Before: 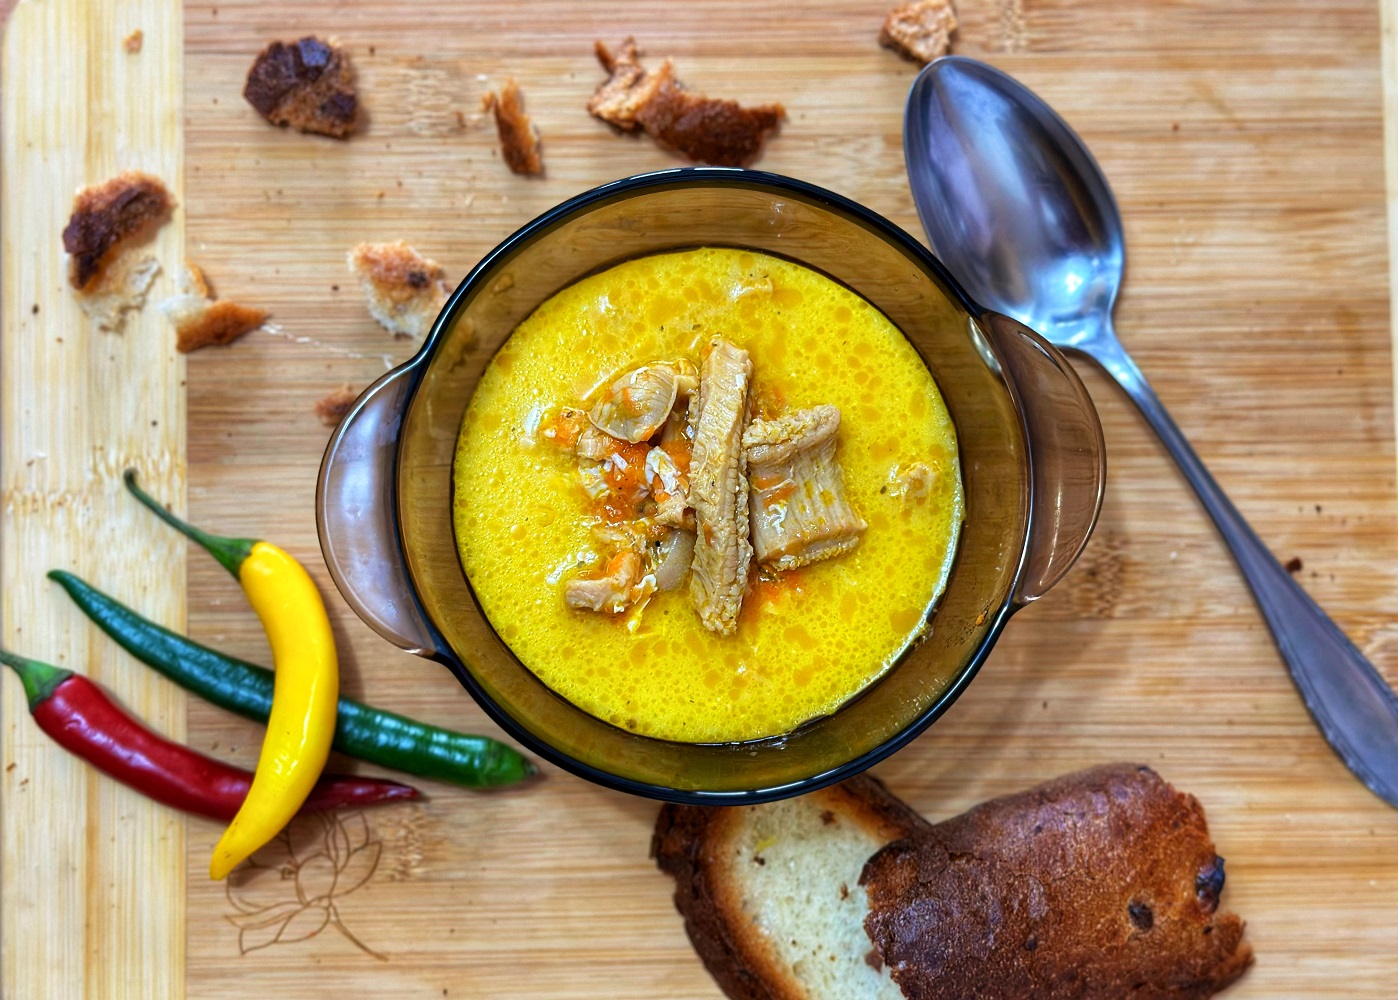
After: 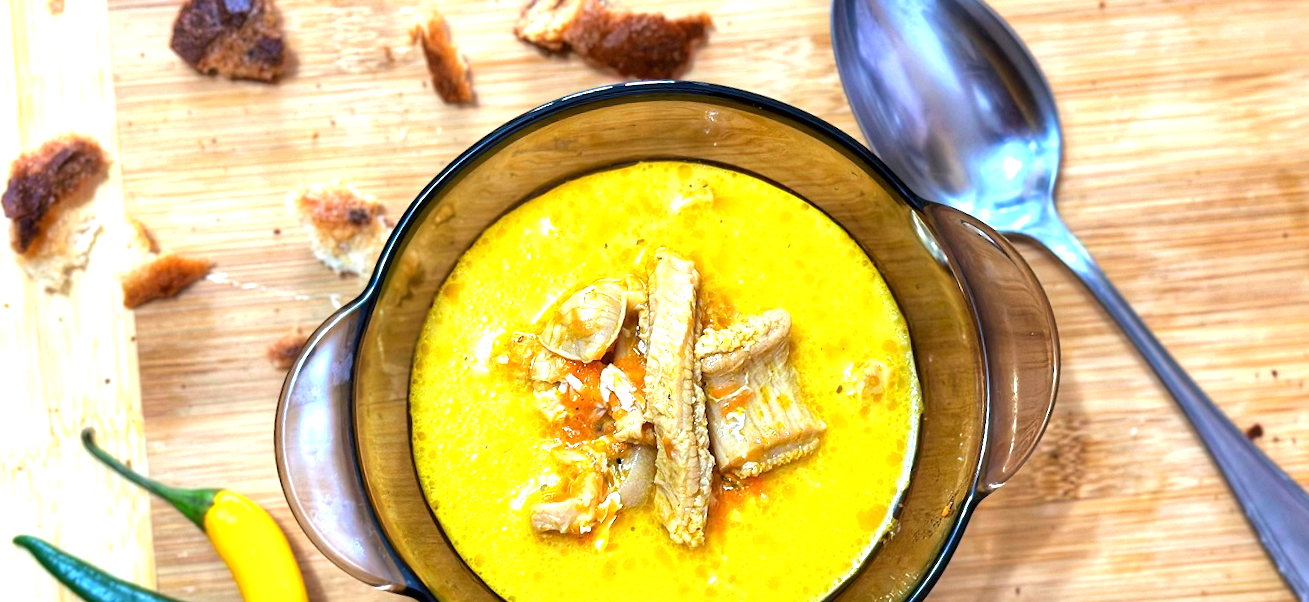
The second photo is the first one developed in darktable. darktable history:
rotate and perspective: rotation -4.57°, crop left 0.054, crop right 0.944, crop top 0.087, crop bottom 0.914
crop and rotate: top 4.848%, bottom 29.503%
exposure: exposure 1 EV, compensate highlight preservation false
